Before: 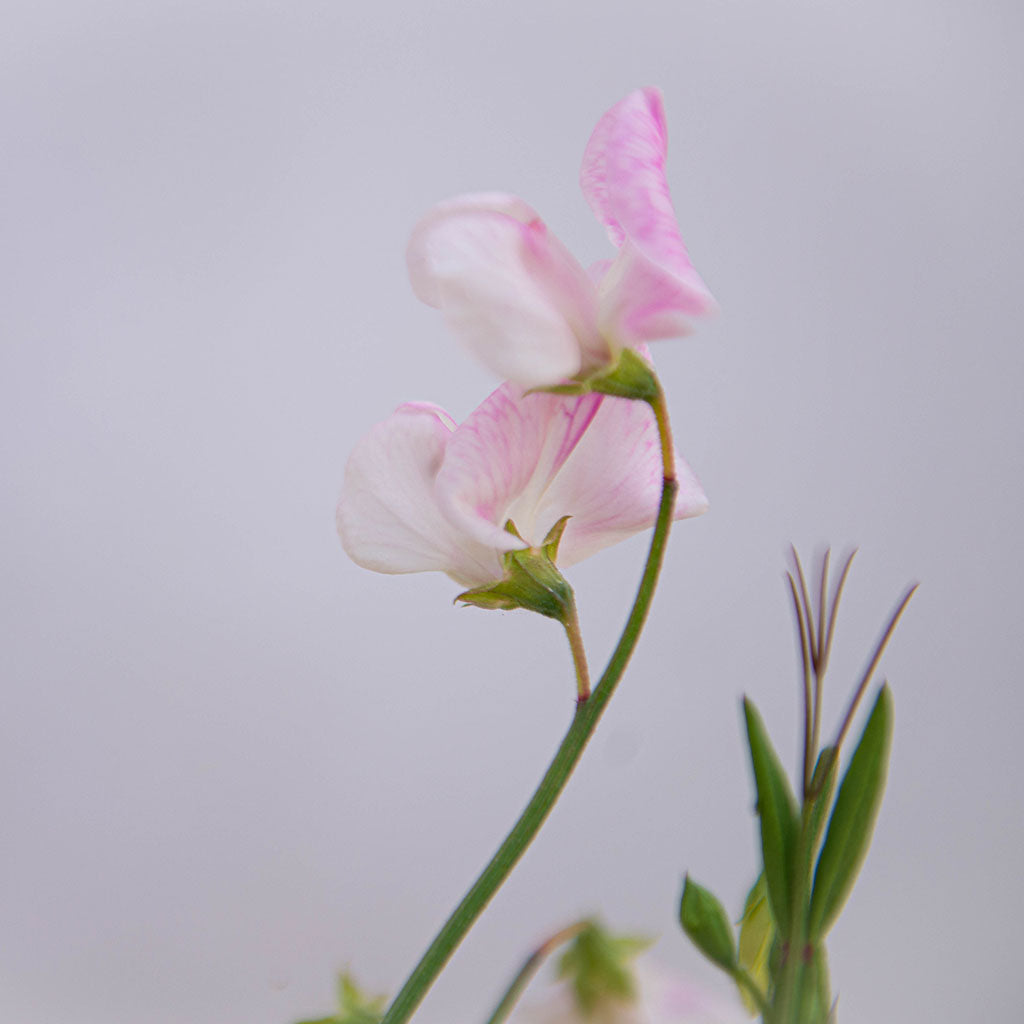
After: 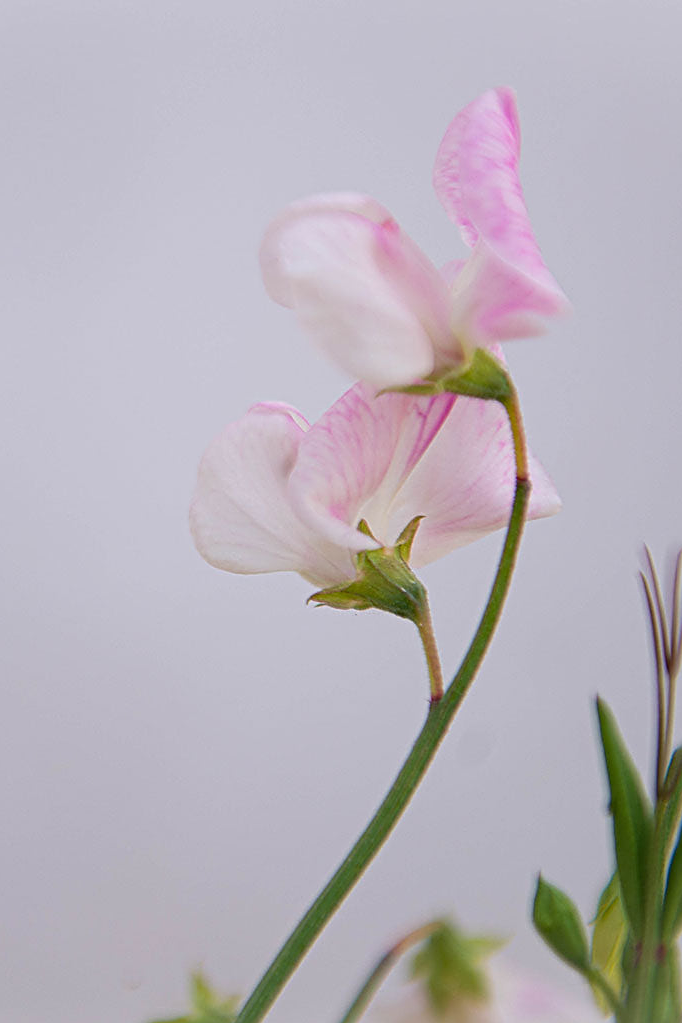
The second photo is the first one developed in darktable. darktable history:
crop and rotate: left 14.425%, right 18.914%
sharpen: on, module defaults
levels: white 99.96%
